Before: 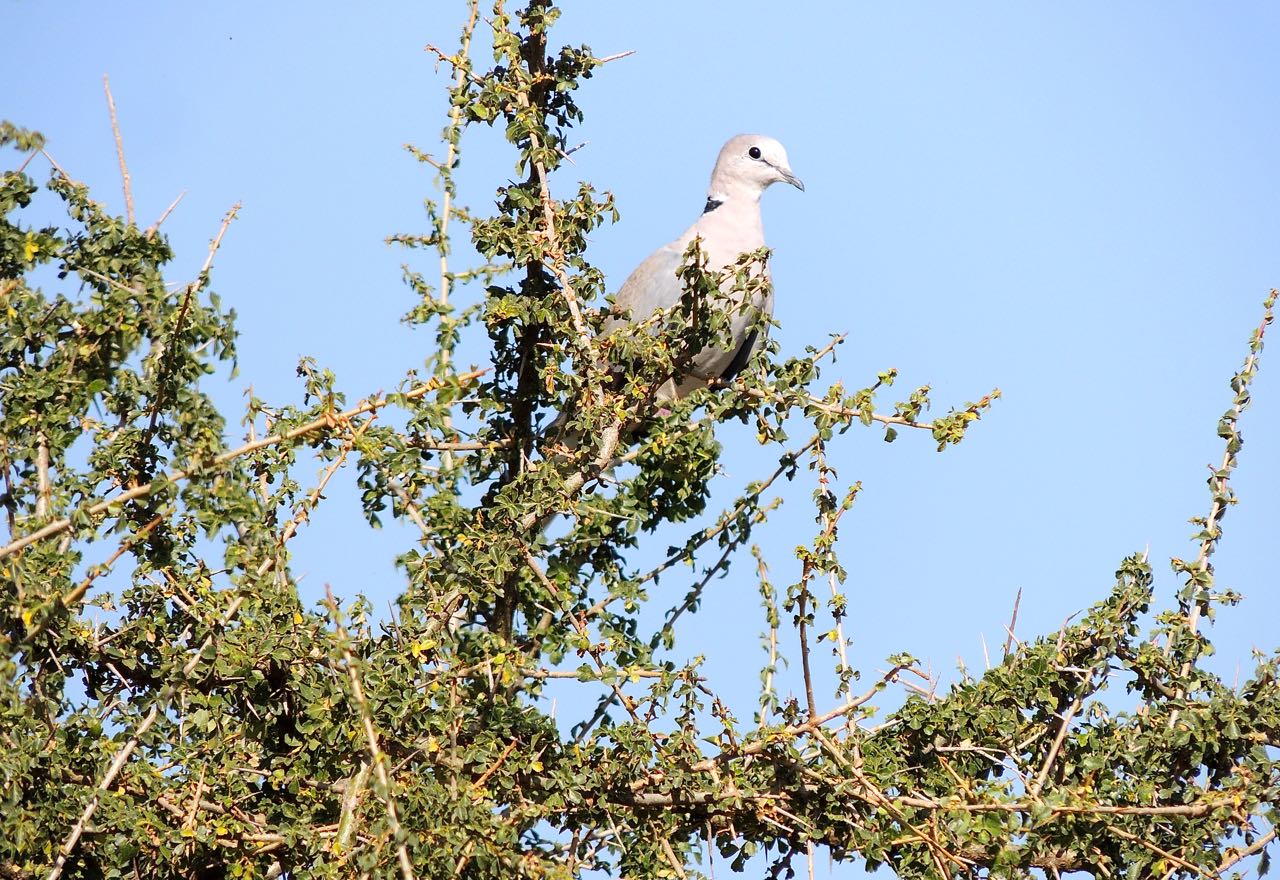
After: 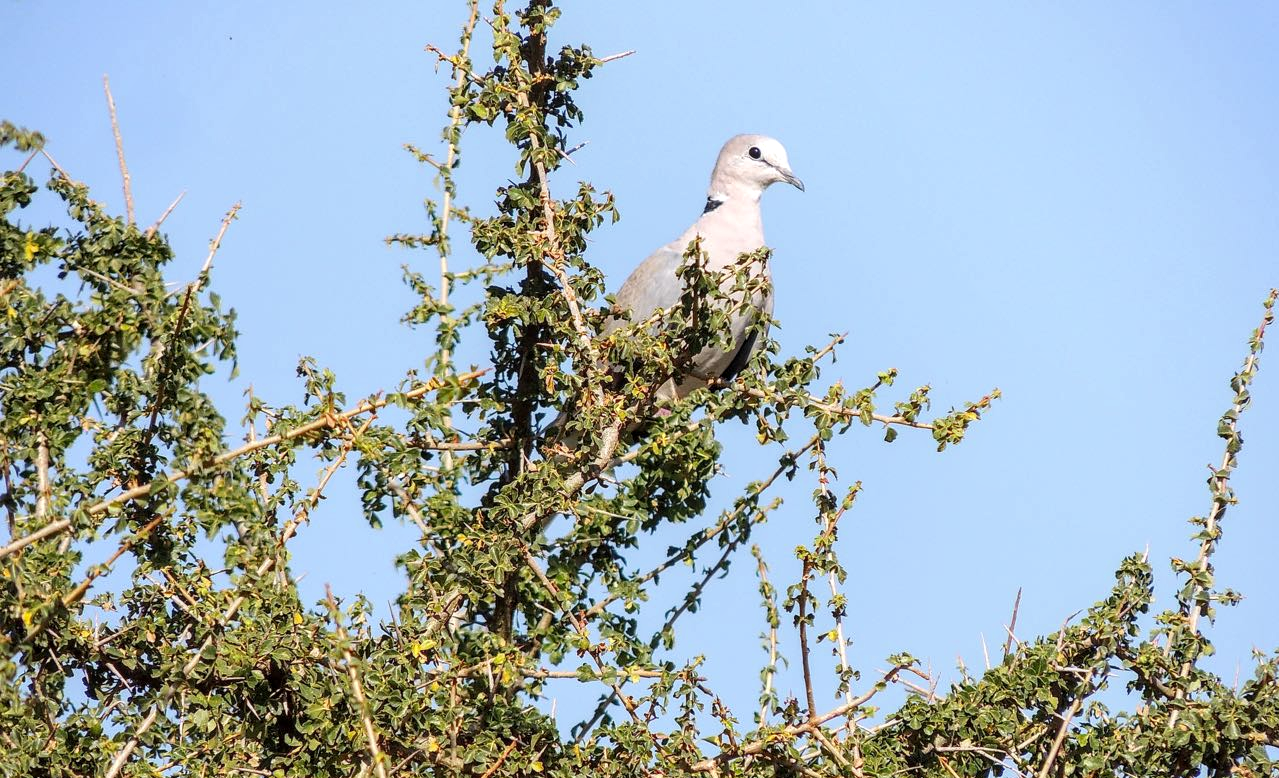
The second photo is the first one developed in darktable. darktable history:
local contrast: on, module defaults
crop and rotate: top 0%, bottom 11.508%
